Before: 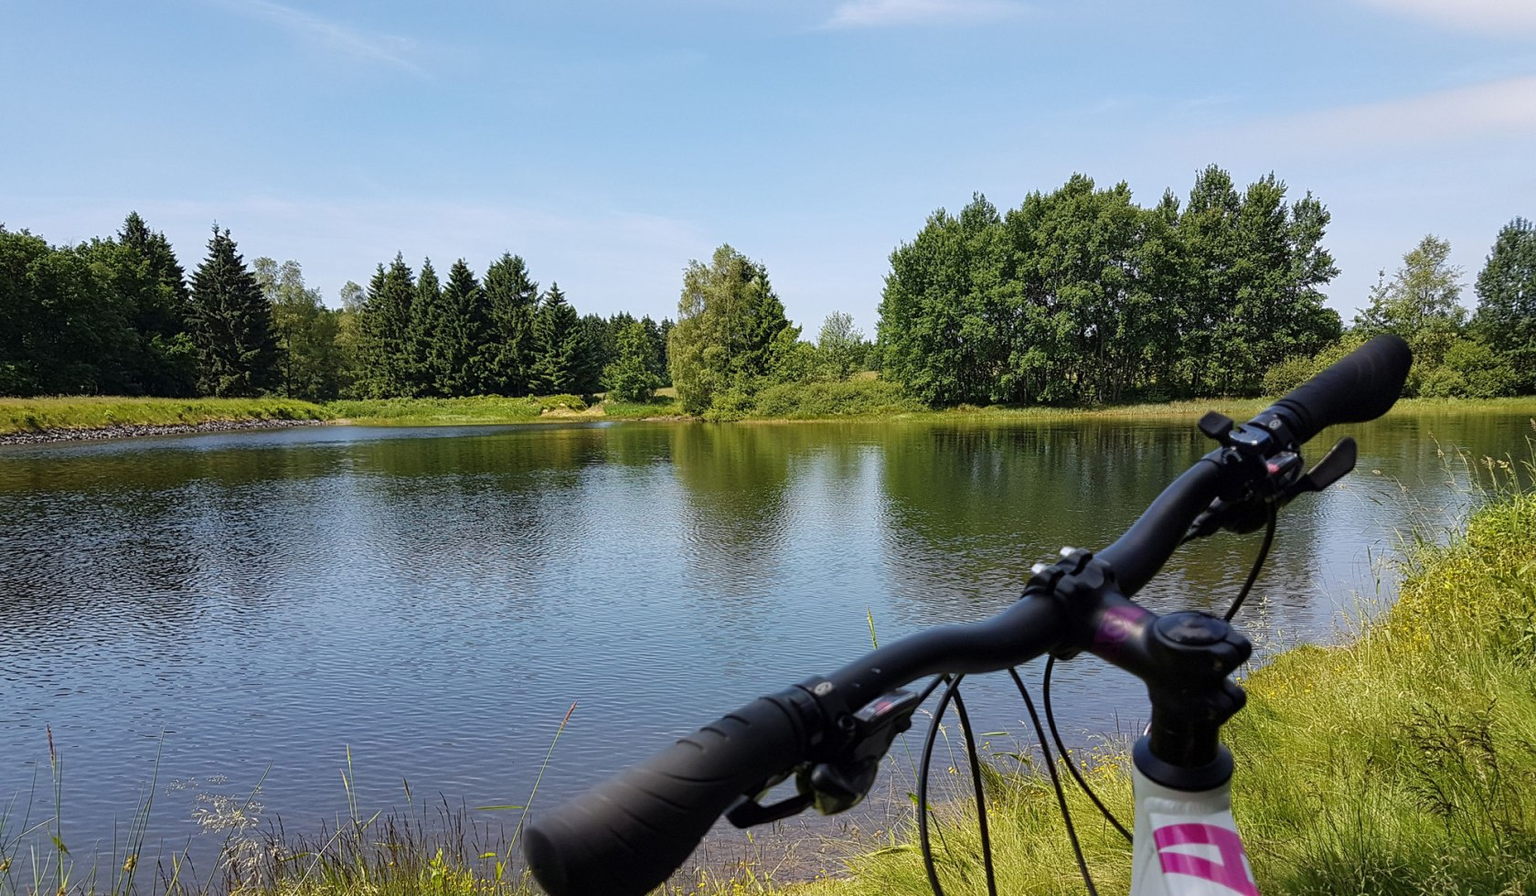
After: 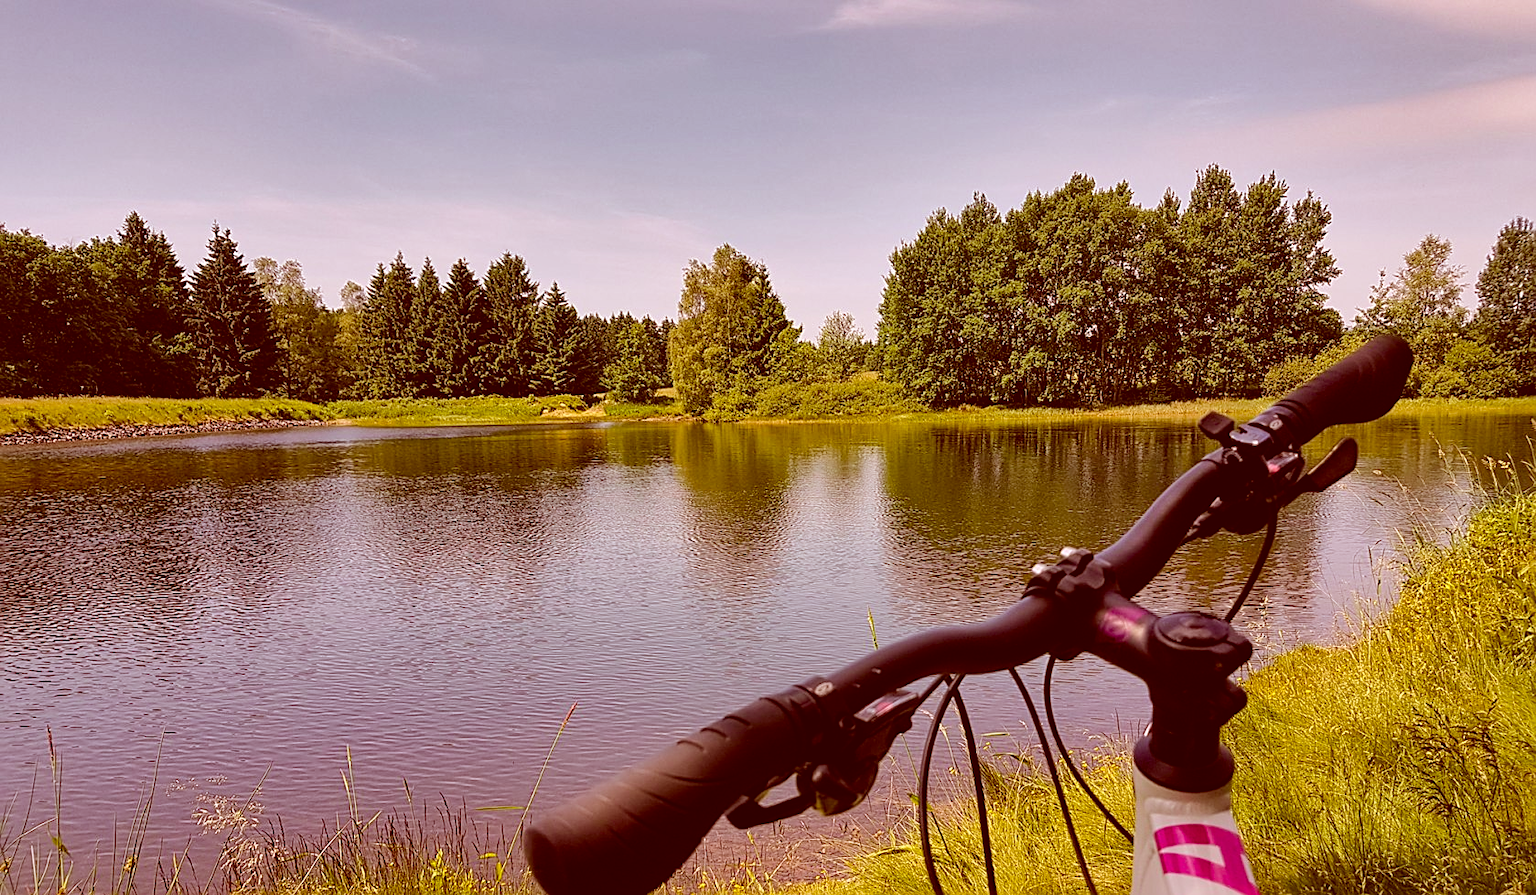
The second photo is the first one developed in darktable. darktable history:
color balance rgb: perceptual saturation grading › global saturation 25%, perceptual brilliance grading › mid-tones 10%, perceptual brilliance grading › shadows 15%, global vibrance 20%
local contrast: mode bilateral grid, contrast 20, coarseness 50, detail 120%, midtone range 0.2
color correction: highlights a* 9.03, highlights b* 8.71, shadows a* 40, shadows b* 40, saturation 0.8
sharpen: on, module defaults
shadows and highlights: shadows 40, highlights -54, highlights color adjustment 46%, low approximation 0.01, soften with gaussian
